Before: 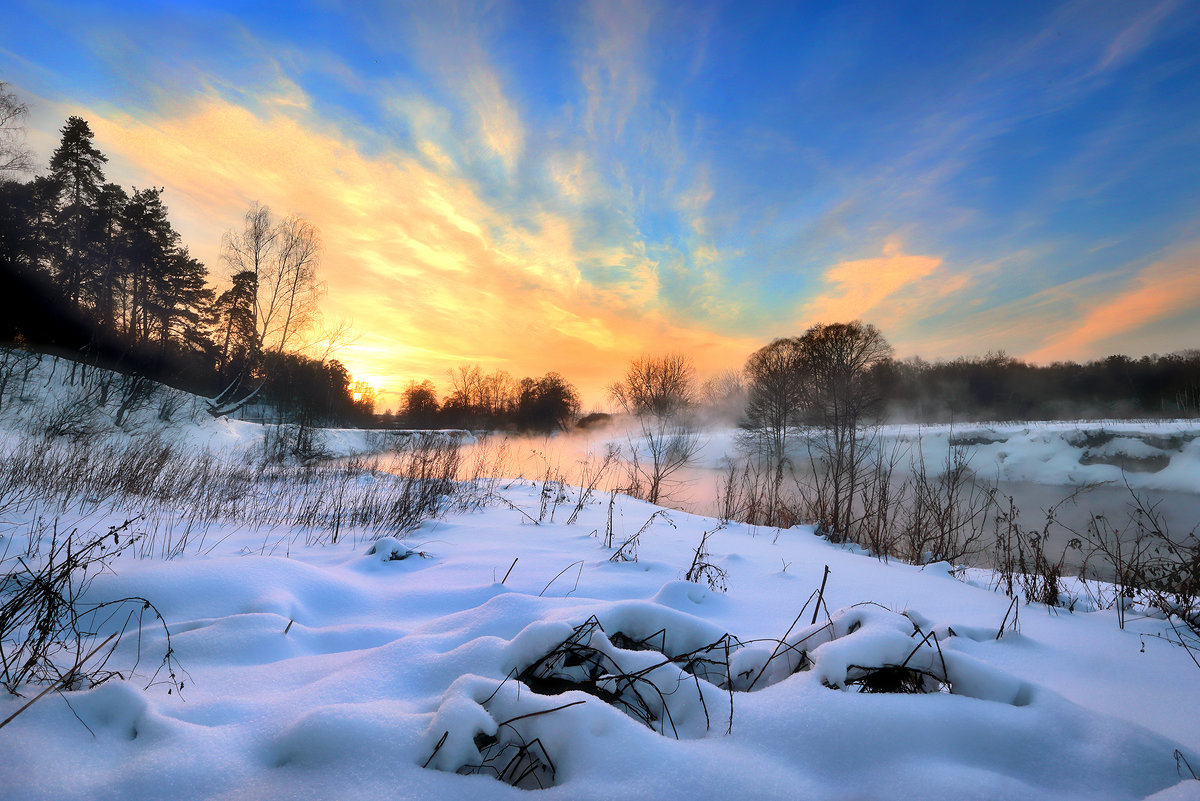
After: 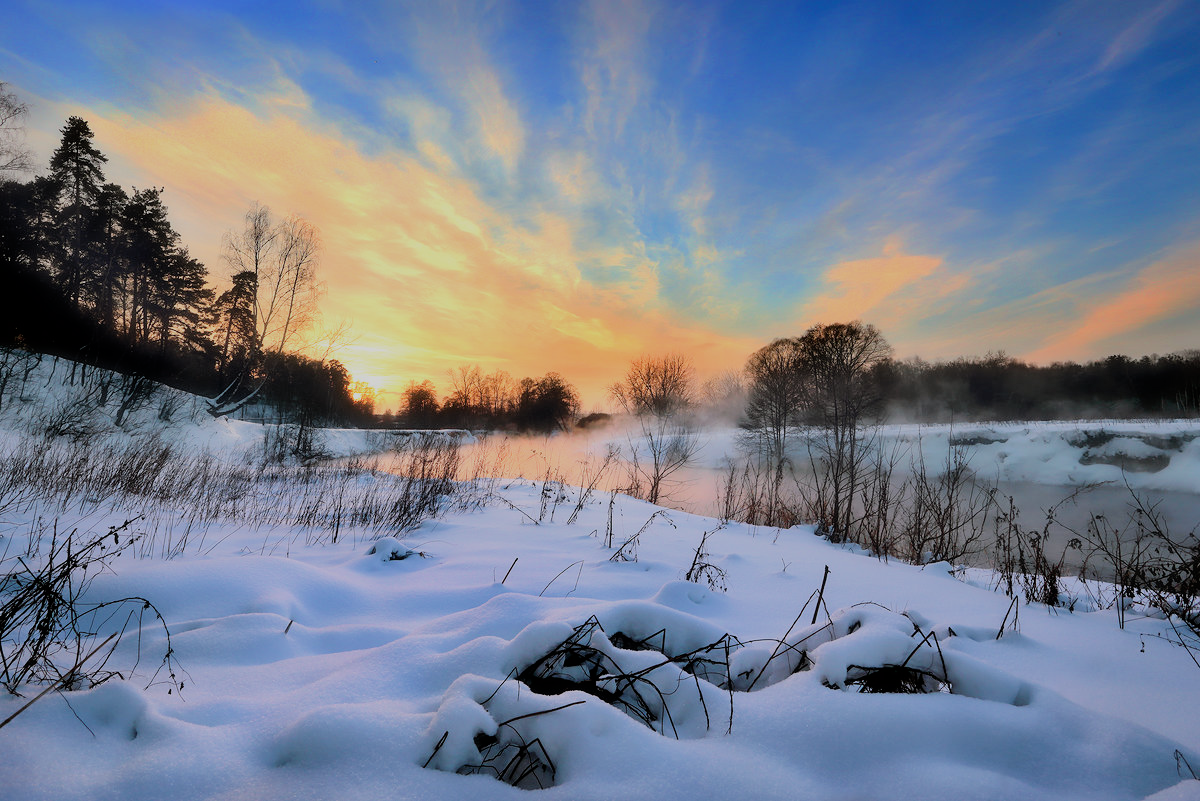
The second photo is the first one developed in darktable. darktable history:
filmic rgb: black relative exposure -7.65 EV, white relative exposure 4.56 EV, hardness 3.61
exposure: black level correction 0, exposure 0.588 EV, compensate exposure bias true, compensate highlight preservation false
